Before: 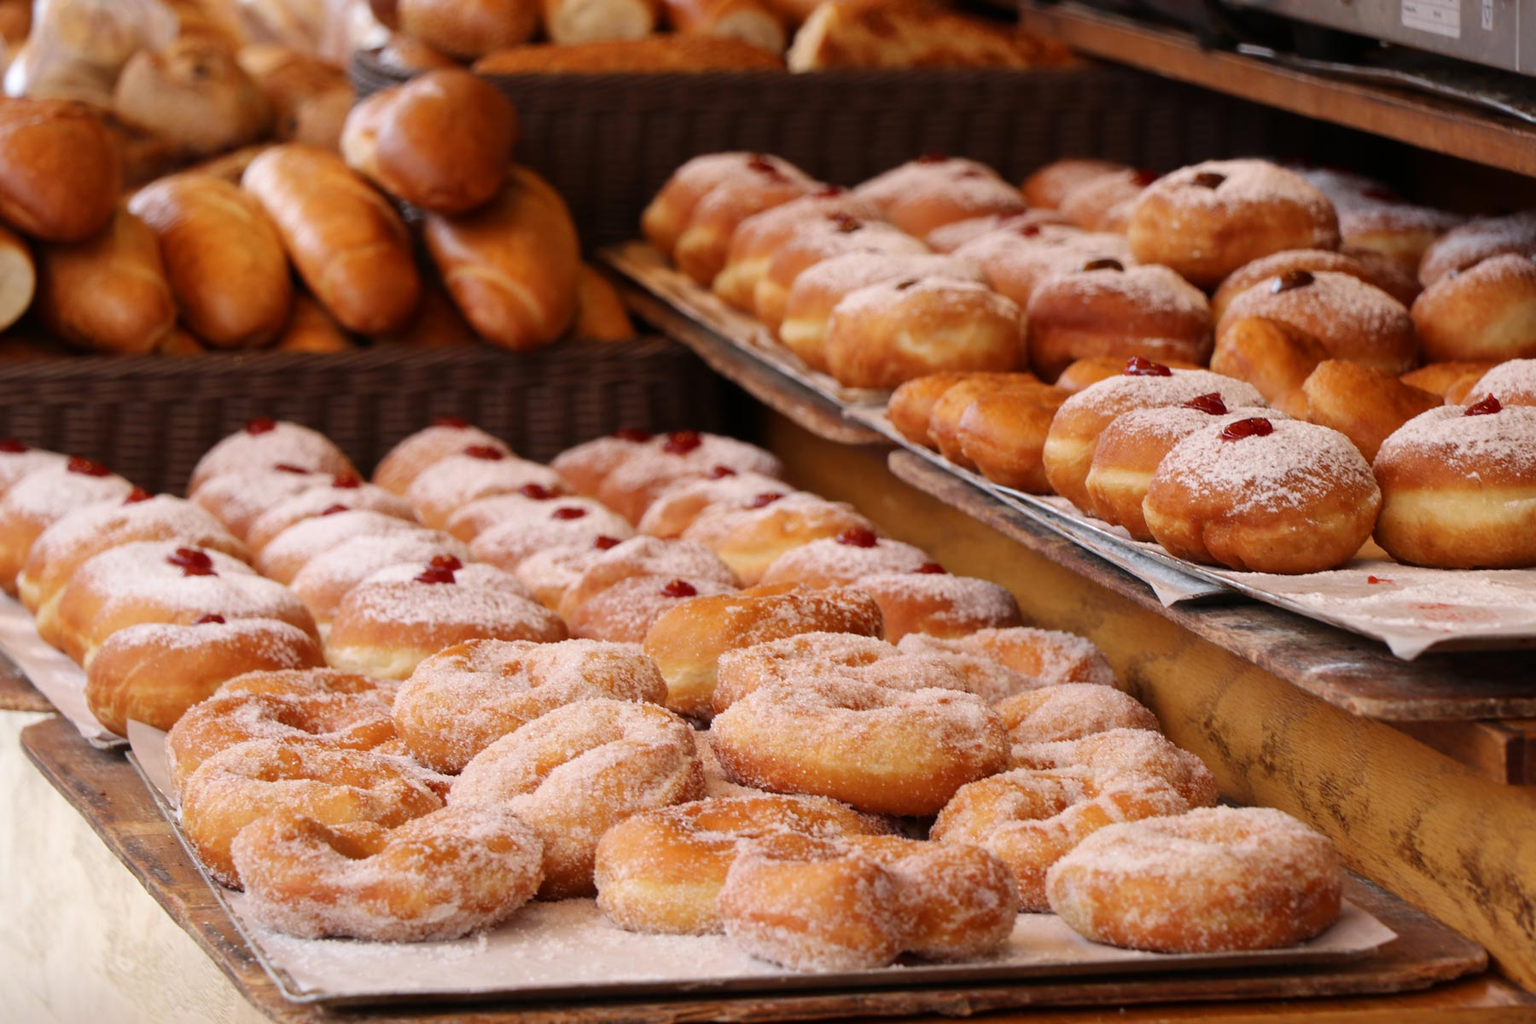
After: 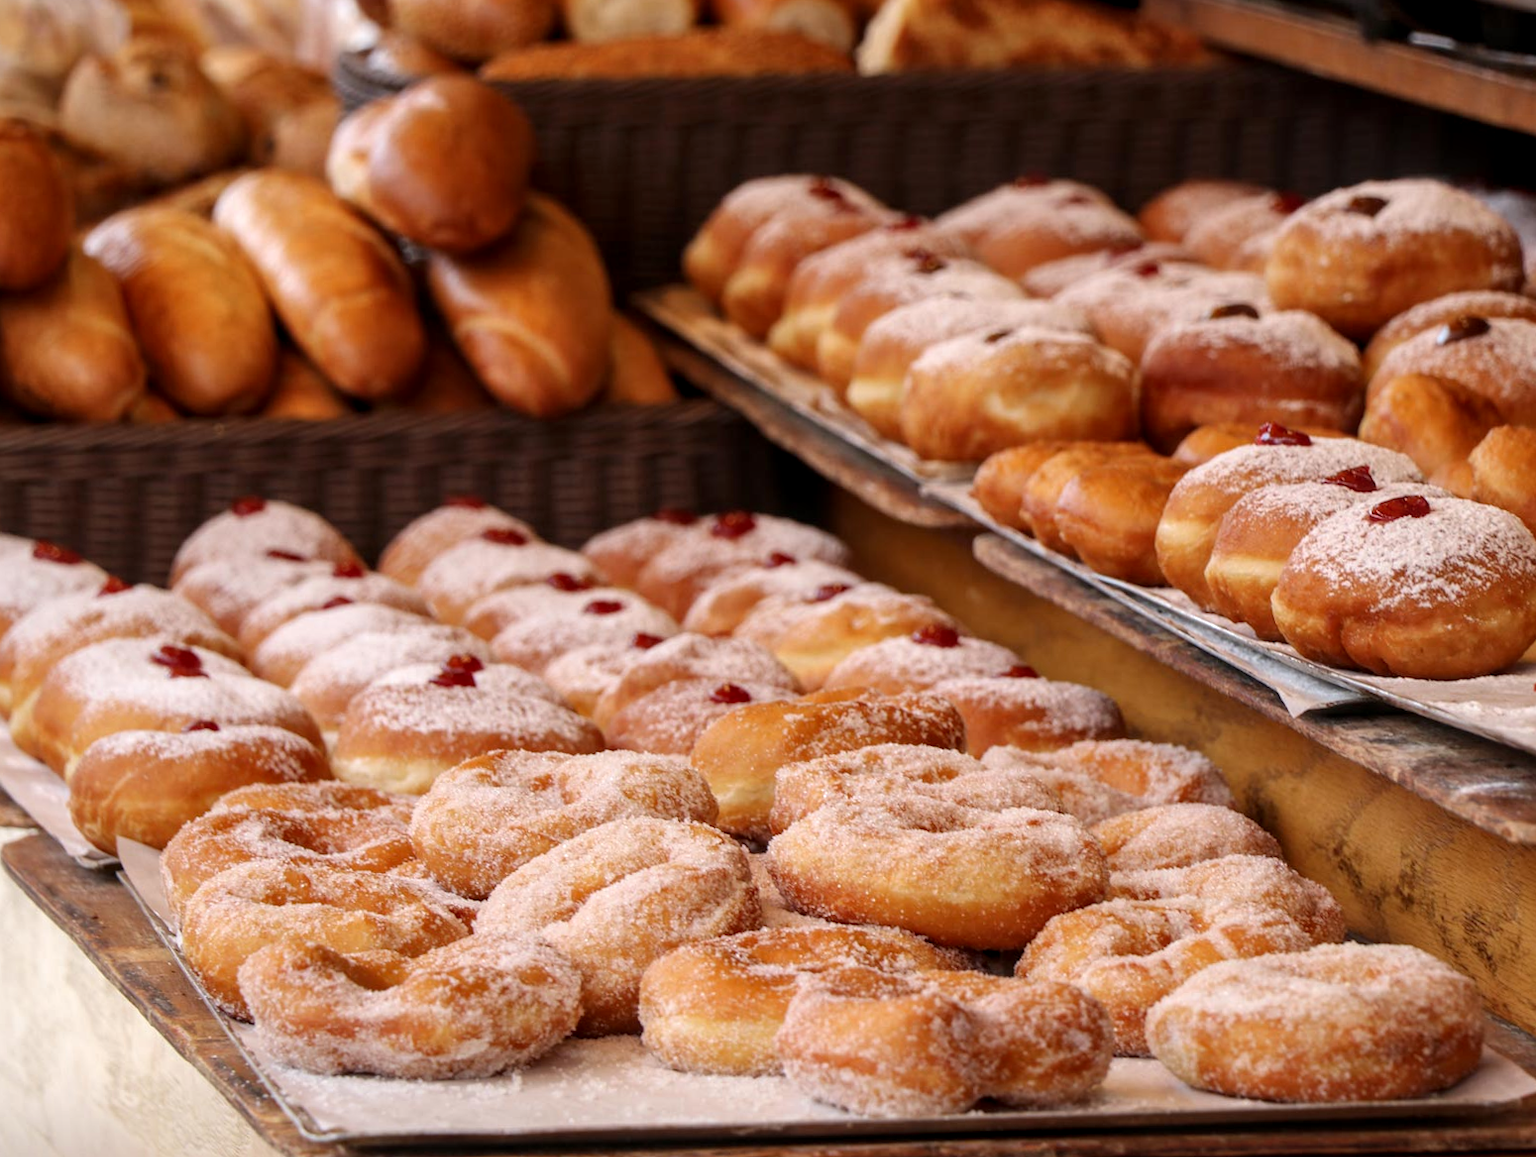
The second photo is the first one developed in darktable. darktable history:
crop: right 9.509%, bottom 0.031%
levels: levels [0, 0.492, 0.984]
rotate and perspective: rotation 0.074°, lens shift (vertical) 0.096, lens shift (horizontal) -0.041, crop left 0.043, crop right 0.952, crop top 0.024, crop bottom 0.979
local contrast: on, module defaults
